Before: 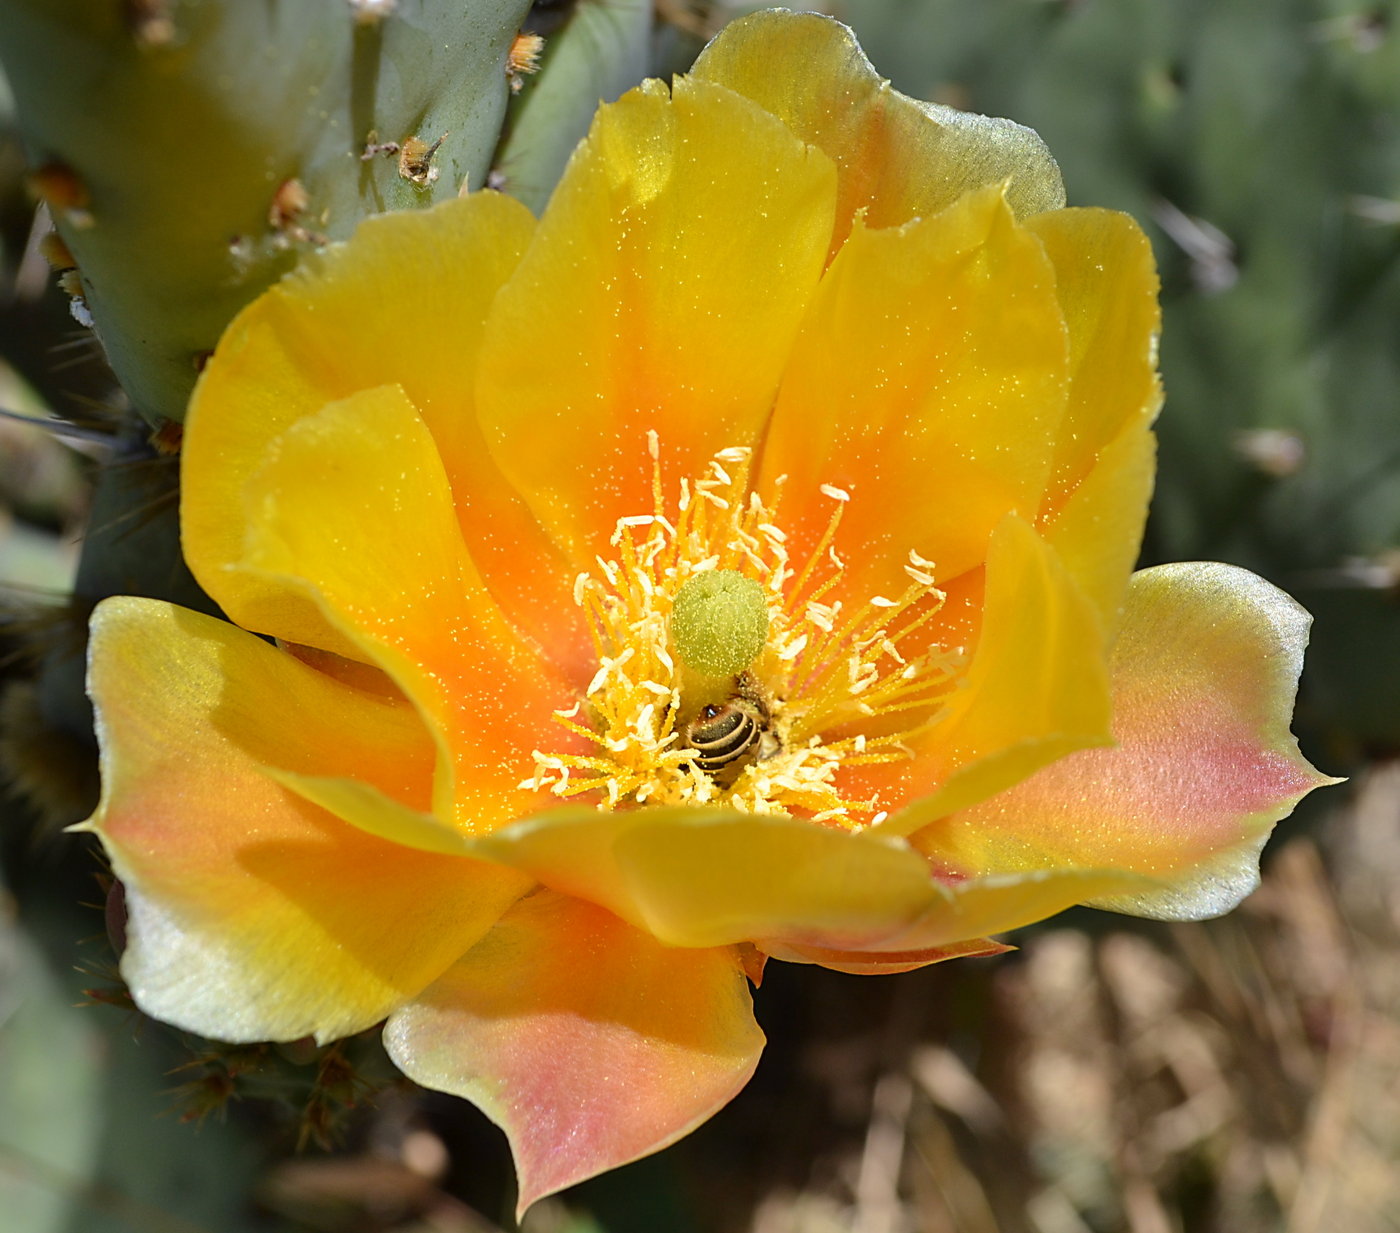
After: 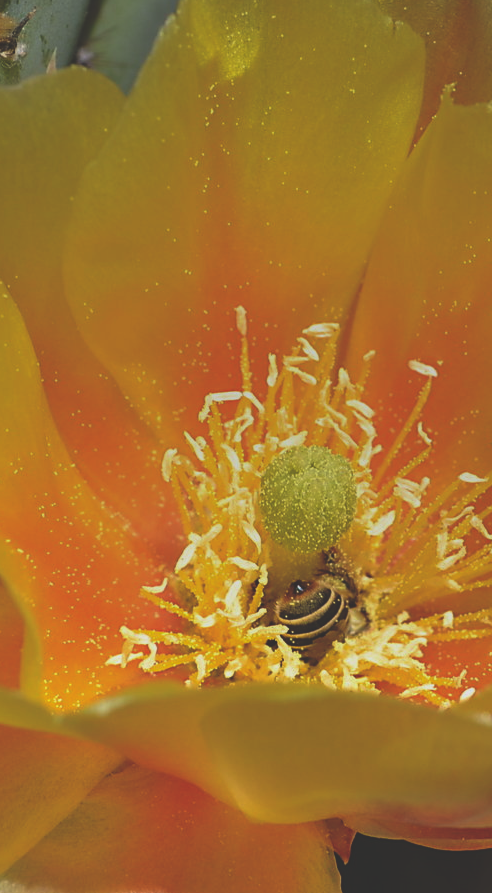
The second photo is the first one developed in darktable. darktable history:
graduated density: rotation 5.63°, offset 76.9
rgb curve: curves: ch0 [(0, 0.186) (0.314, 0.284) (0.775, 0.708) (1, 1)], compensate middle gray true, preserve colors none
crop and rotate: left 29.476%, top 10.214%, right 35.32%, bottom 17.333%
